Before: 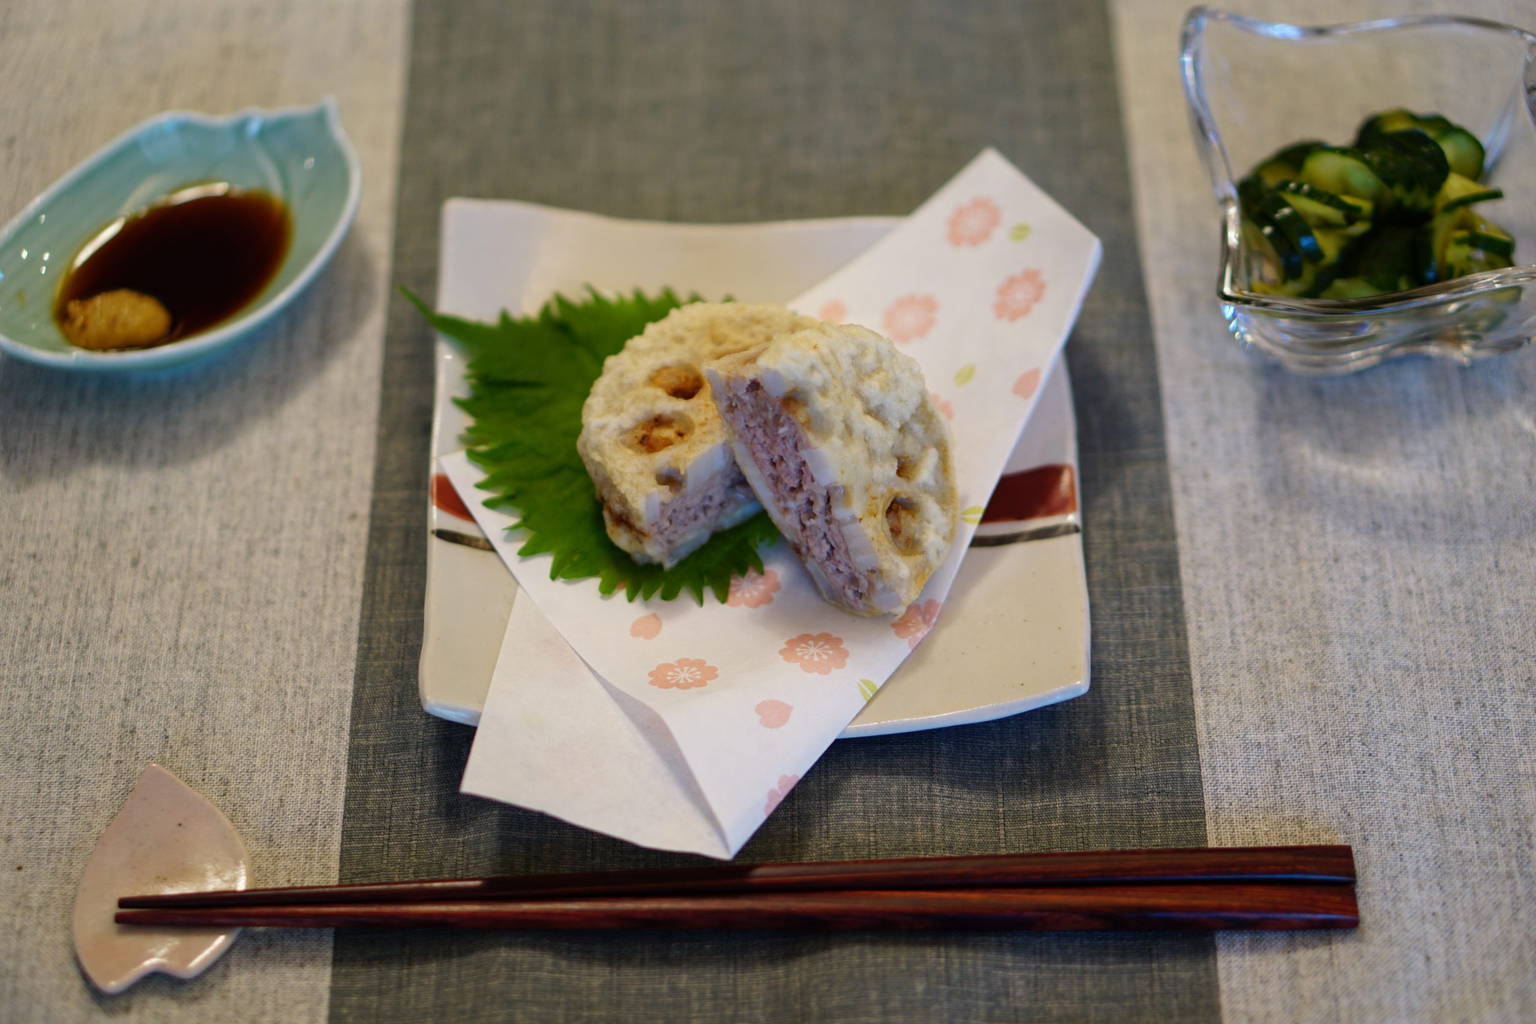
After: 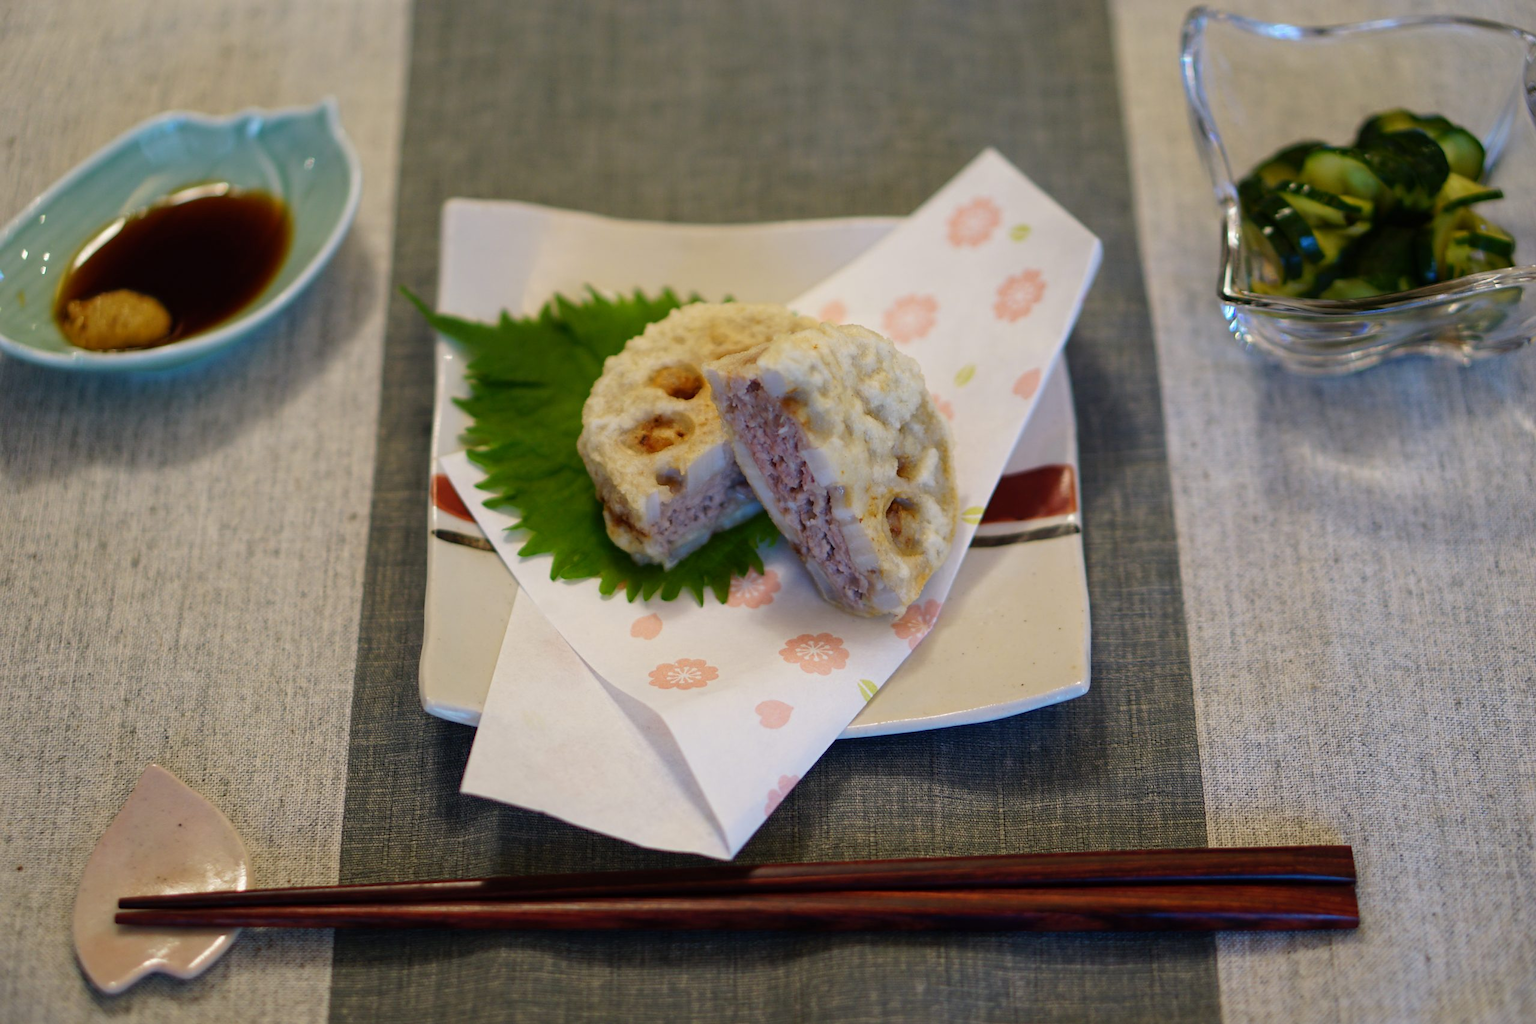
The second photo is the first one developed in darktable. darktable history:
sharpen: radius 1.001, threshold 1.083
